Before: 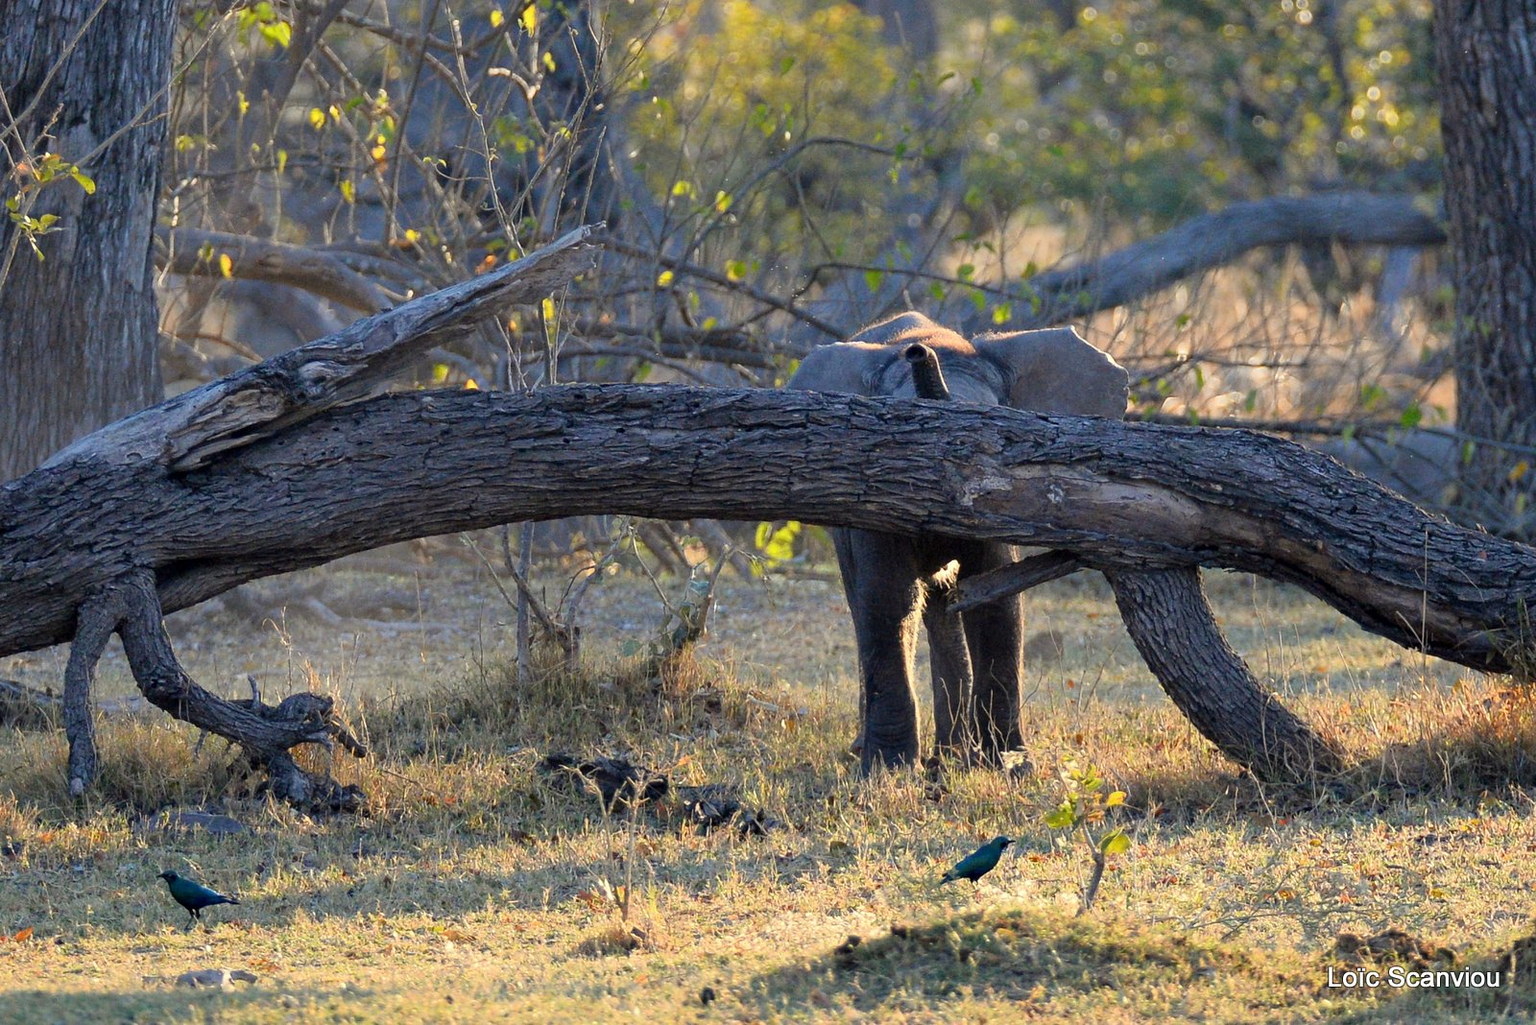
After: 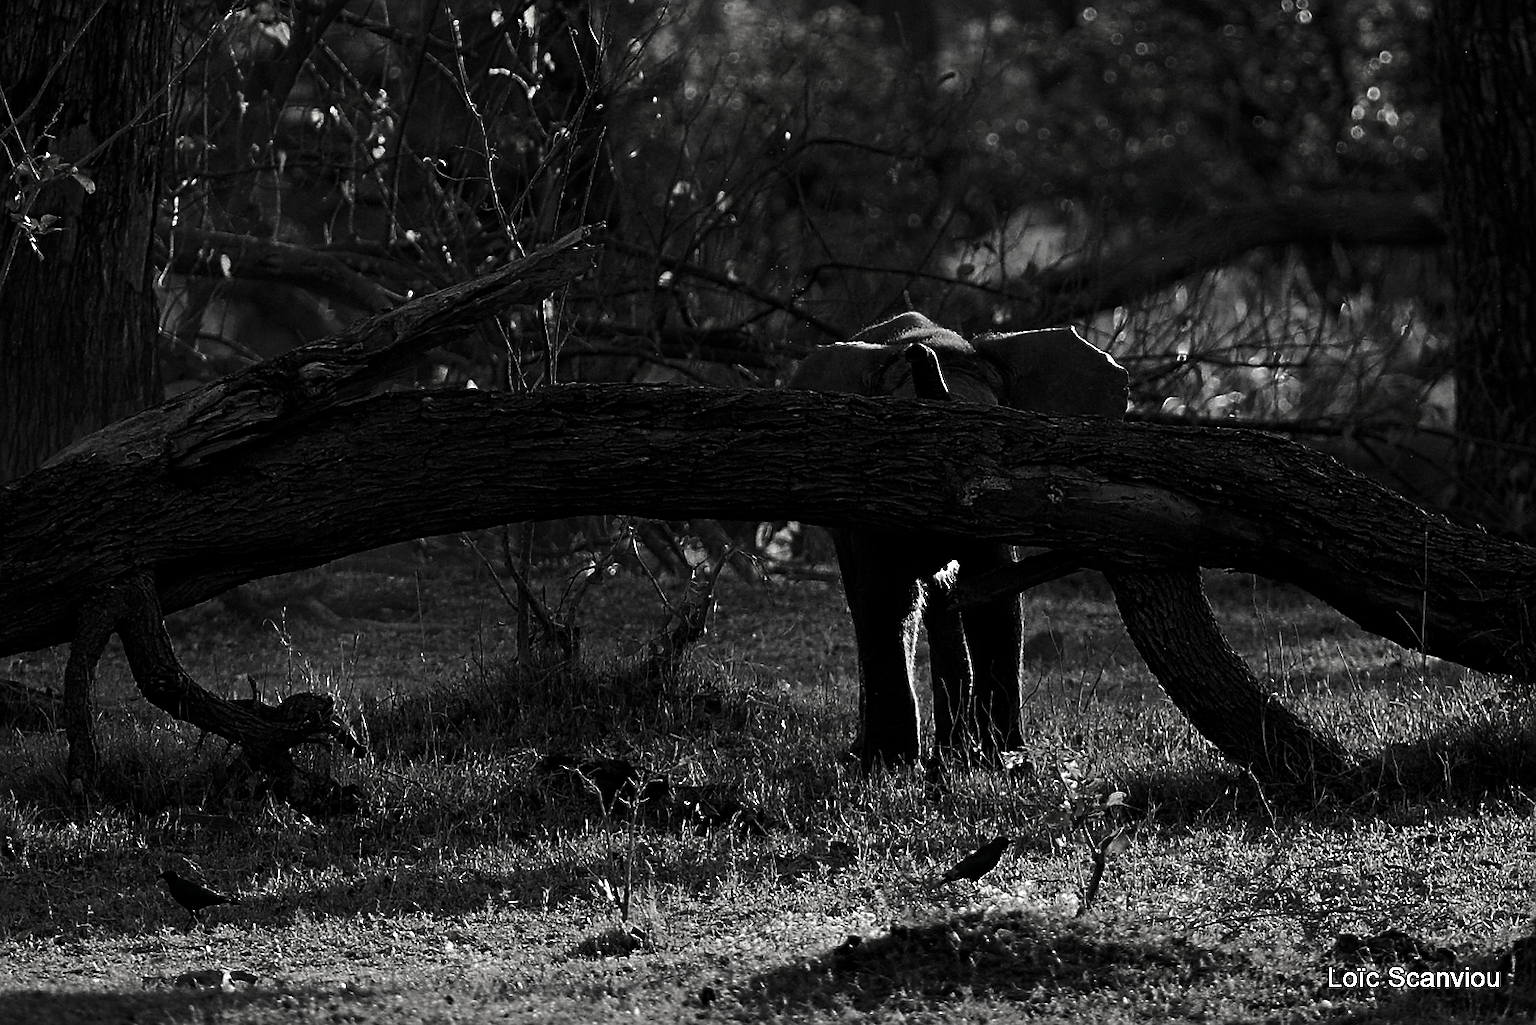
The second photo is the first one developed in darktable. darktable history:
contrast brightness saturation: contrast 0.022, brightness -0.988, saturation -0.982
sharpen: on, module defaults
